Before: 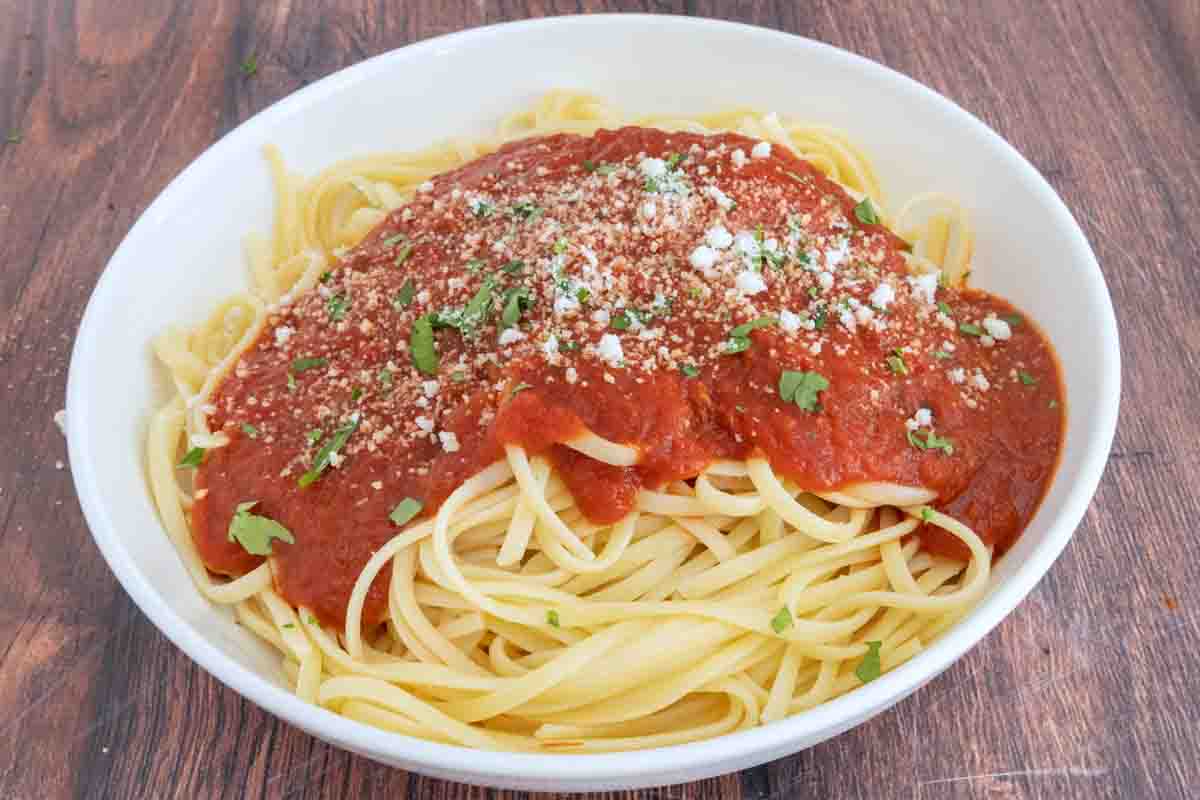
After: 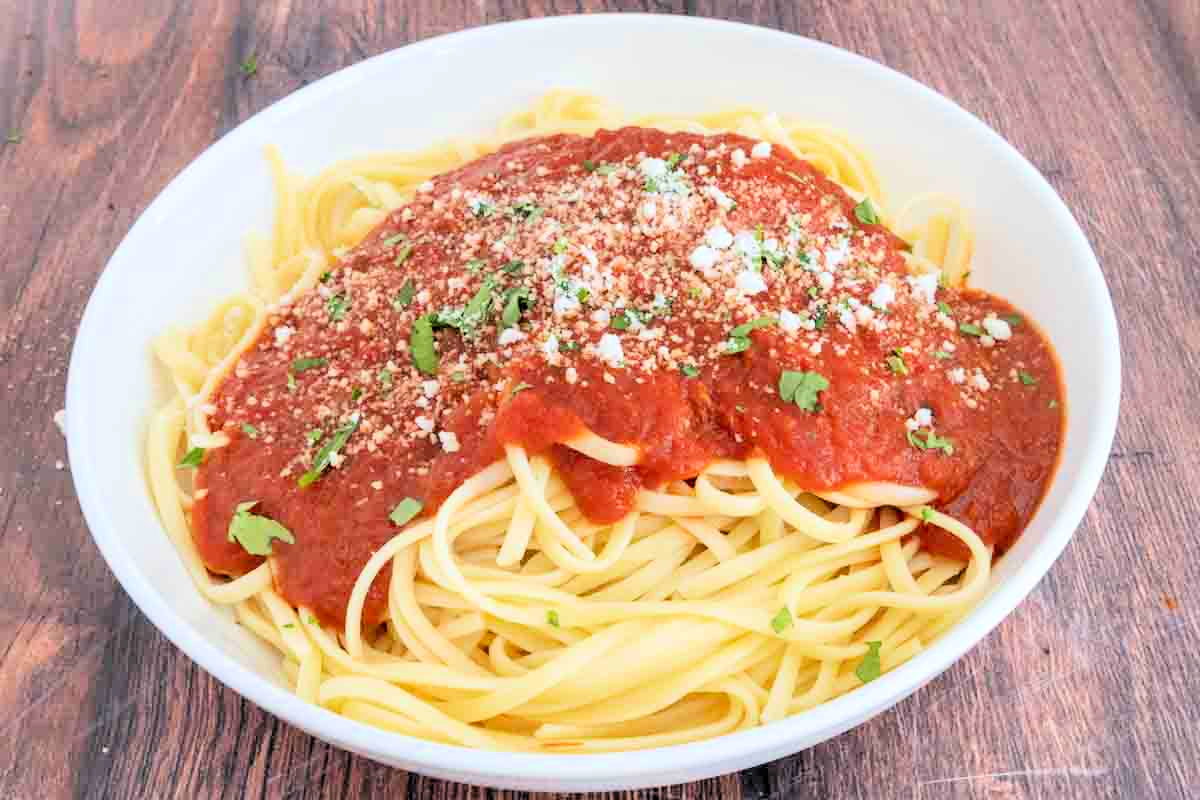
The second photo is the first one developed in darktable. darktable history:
levels: mode automatic, black 0.023%, white 99.97%, levels [0.062, 0.494, 0.925]
filmic rgb: black relative exposure -6.15 EV, white relative exposure 6.96 EV, hardness 2.23, color science v6 (2022)
